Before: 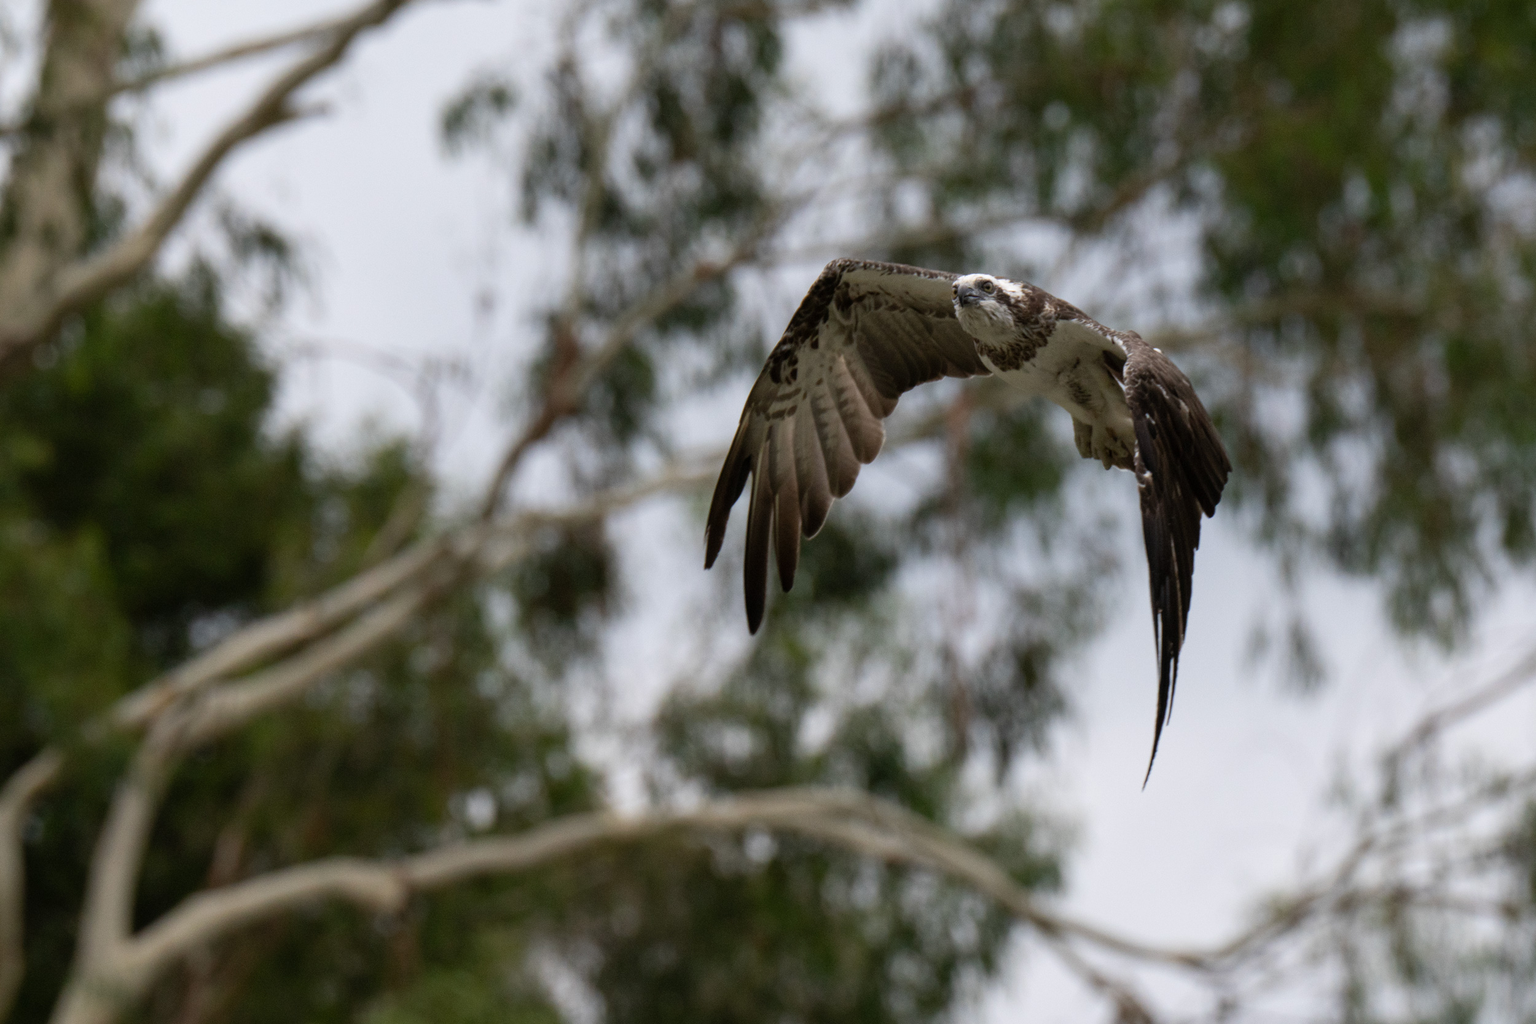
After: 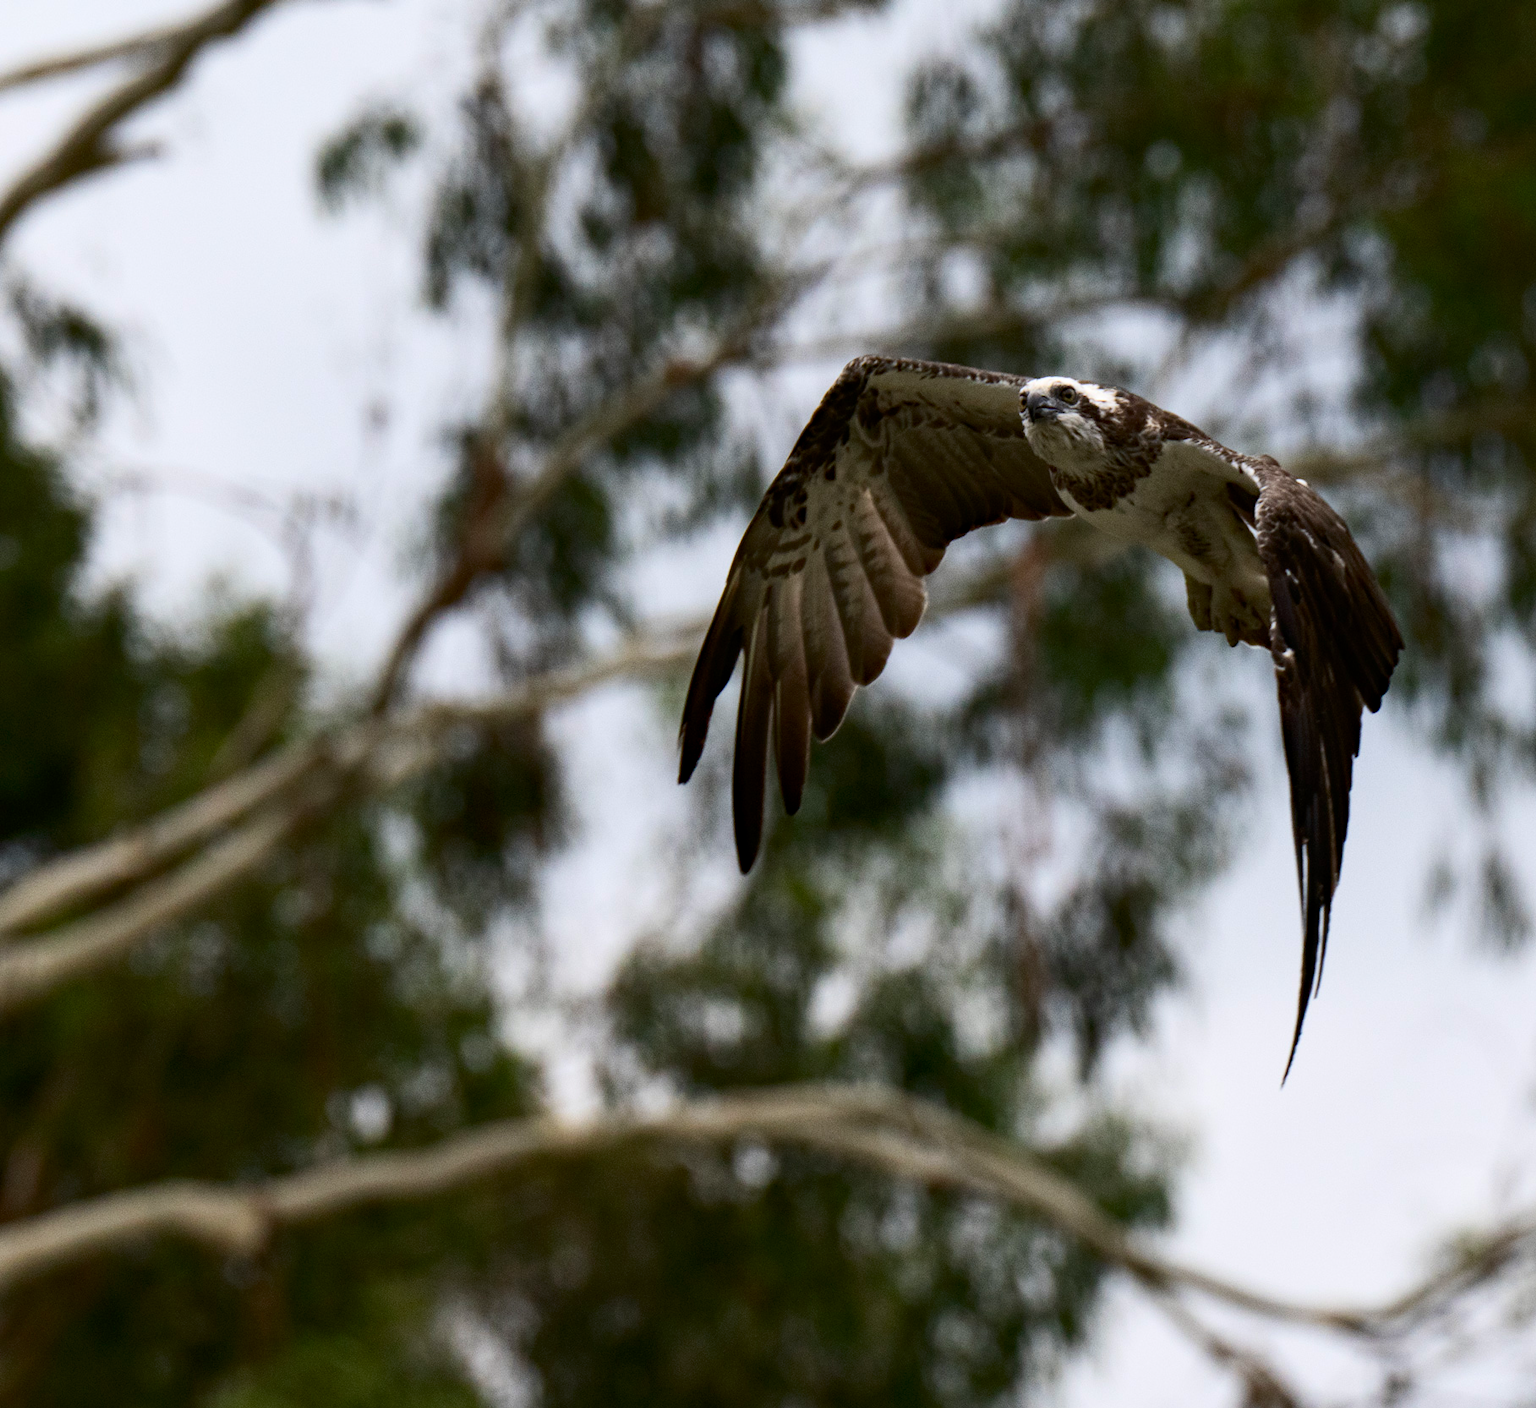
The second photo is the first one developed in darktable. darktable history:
crop: left 13.793%, right 13.508%
color balance rgb: power › hue 212.41°, perceptual saturation grading › global saturation 0.606%, global vibrance 20%
contrast brightness saturation: contrast 0.275
haze removal: strength 0.278, distance 0.245, compatibility mode true, adaptive false
shadows and highlights: shadows 25.22, highlights -24.96
